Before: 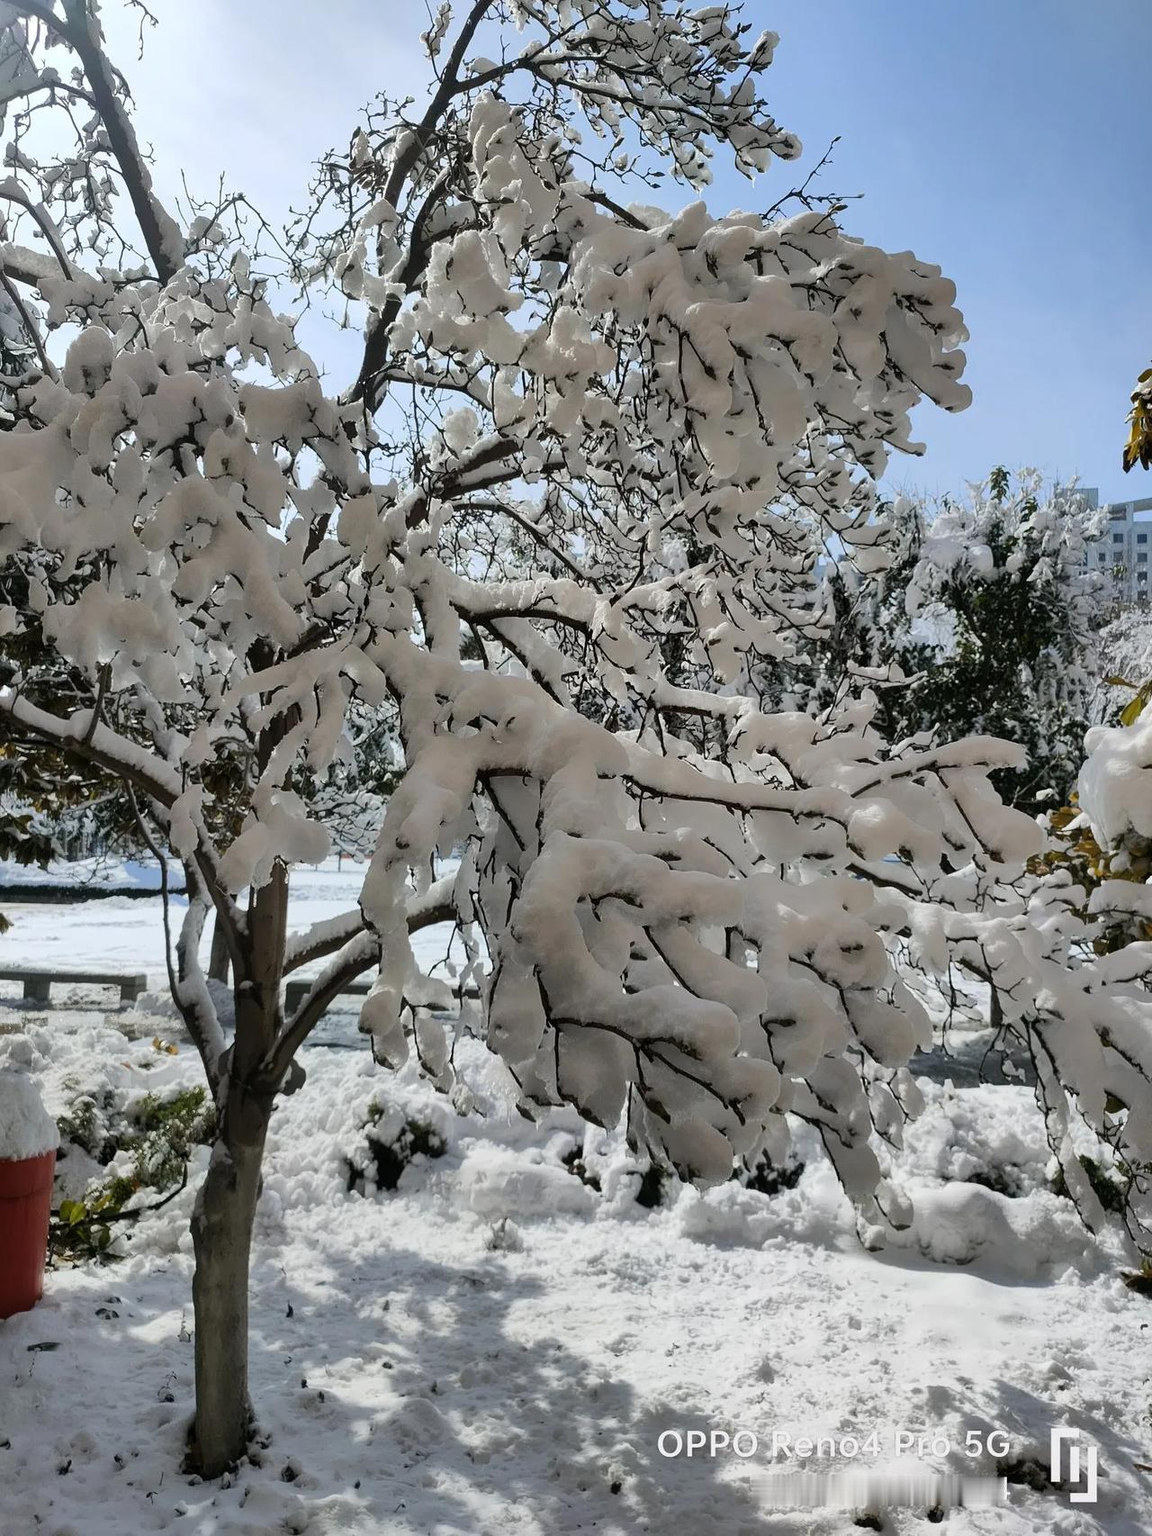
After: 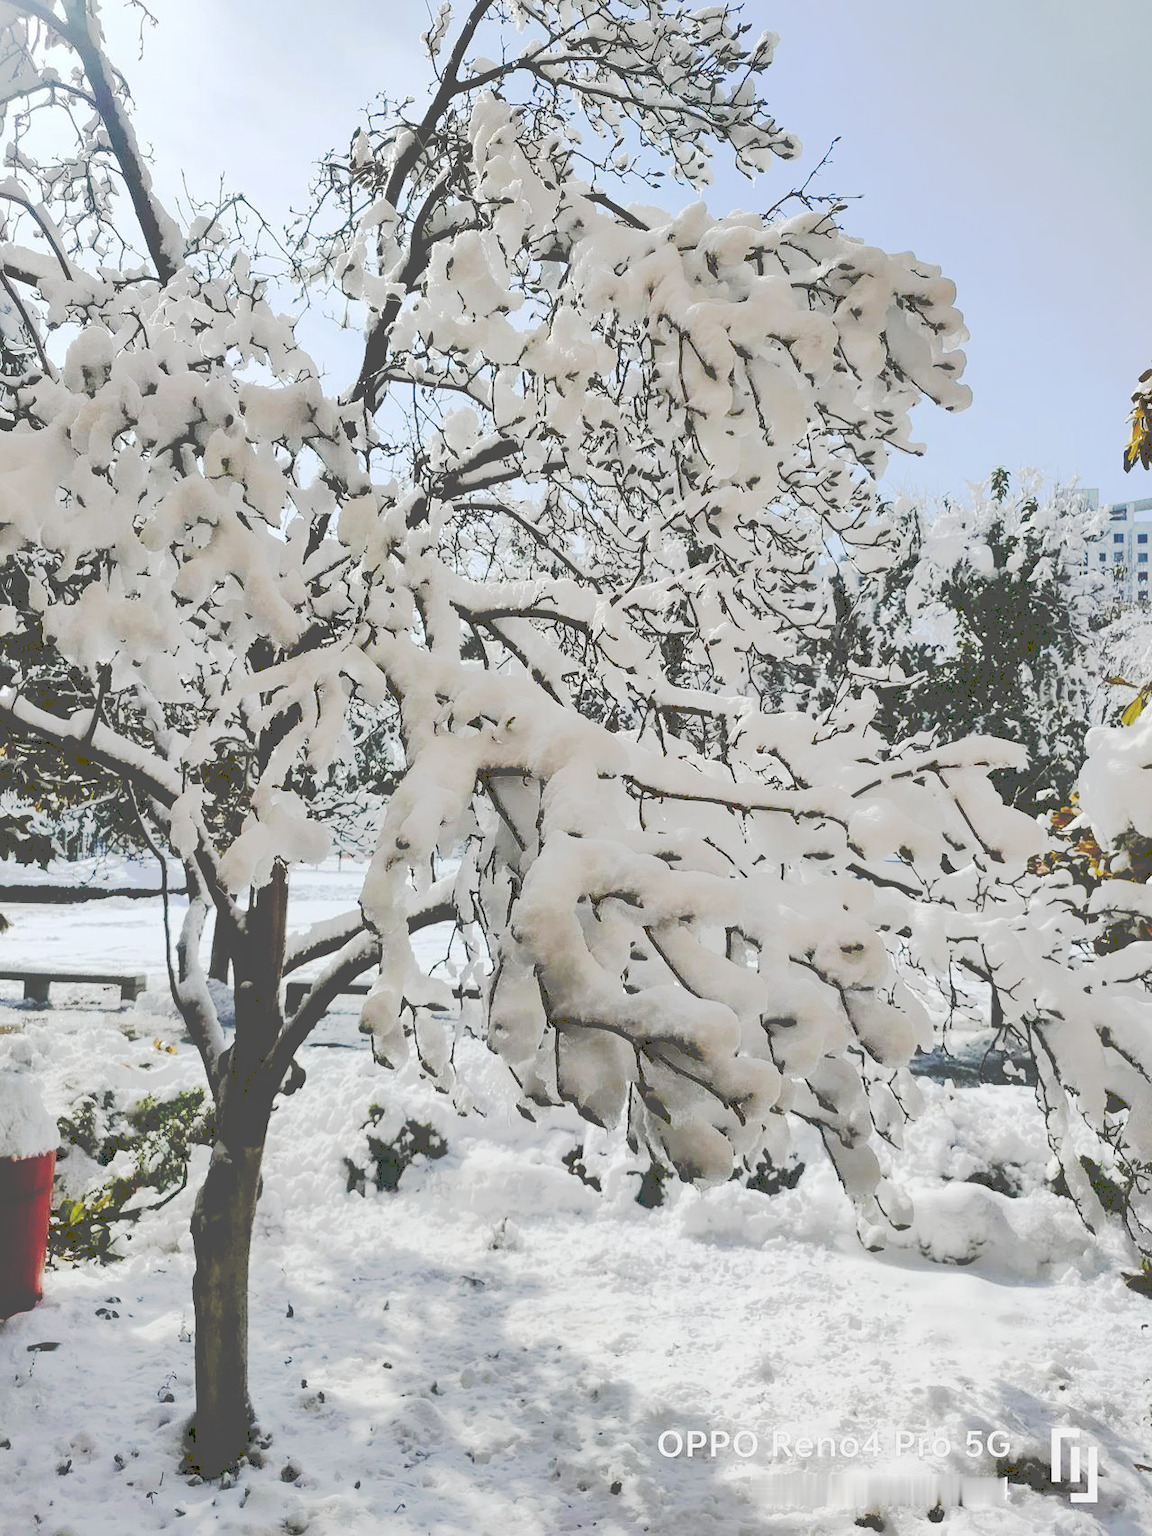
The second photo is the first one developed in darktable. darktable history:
tone curve: curves: ch0 [(0, 0) (0.003, 0.313) (0.011, 0.317) (0.025, 0.317) (0.044, 0.322) (0.069, 0.327) (0.1, 0.335) (0.136, 0.347) (0.177, 0.364) (0.224, 0.384) (0.277, 0.421) (0.335, 0.459) (0.399, 0.501) (0.468, 0.554) (0.543, 0.611) (0.623, 0.679) (0.709, 0.751) (0.801, 0.804) (0.898, 0.844) (1, 1)], preserve colors none
base curve: curves: ch0 [(0, 0) (0.036, 0.01) (0.123, 0.254) (0.258, 0.504) (0.507, 0.748) (1, 1)], exposure shift 0.01, preserve colors none
